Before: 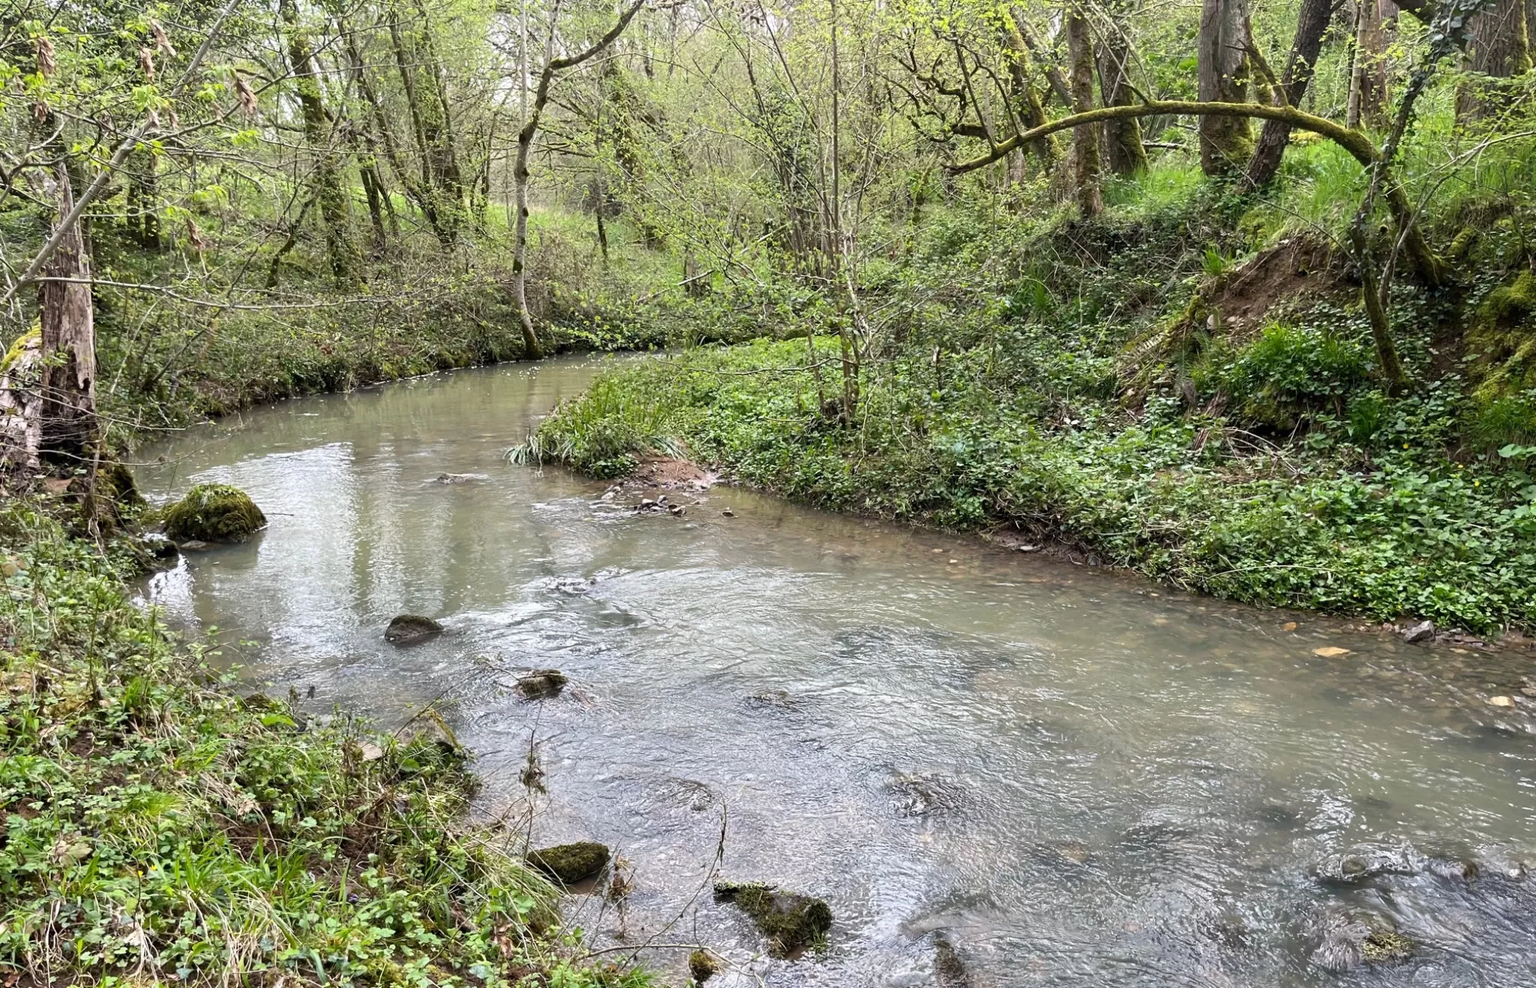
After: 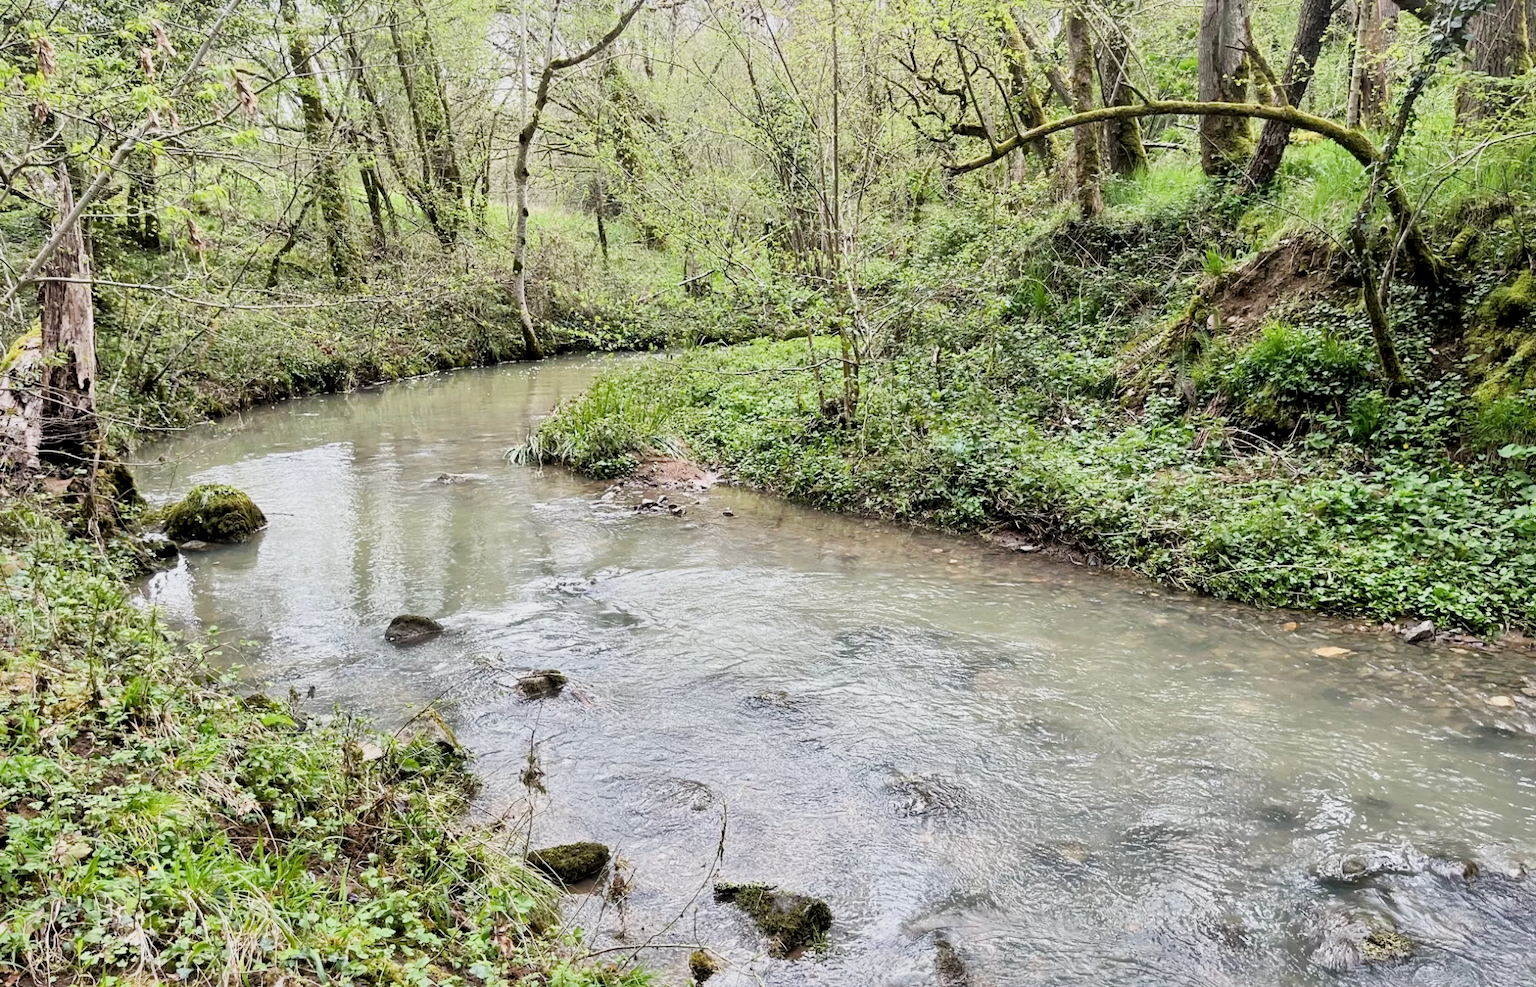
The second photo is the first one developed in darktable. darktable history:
filmic rgb: black relative exposure -6.96 EV, white relative exposure 5.65 EV, hardness 2.85
exposure: black level correction 0, exposure 0.7 EV, compensate exposure bias true, compensate highlight preservation false
local contrast: mode bilateral grid, contrast 19, coarseness 50, detail 150%, midtone range 0.2
